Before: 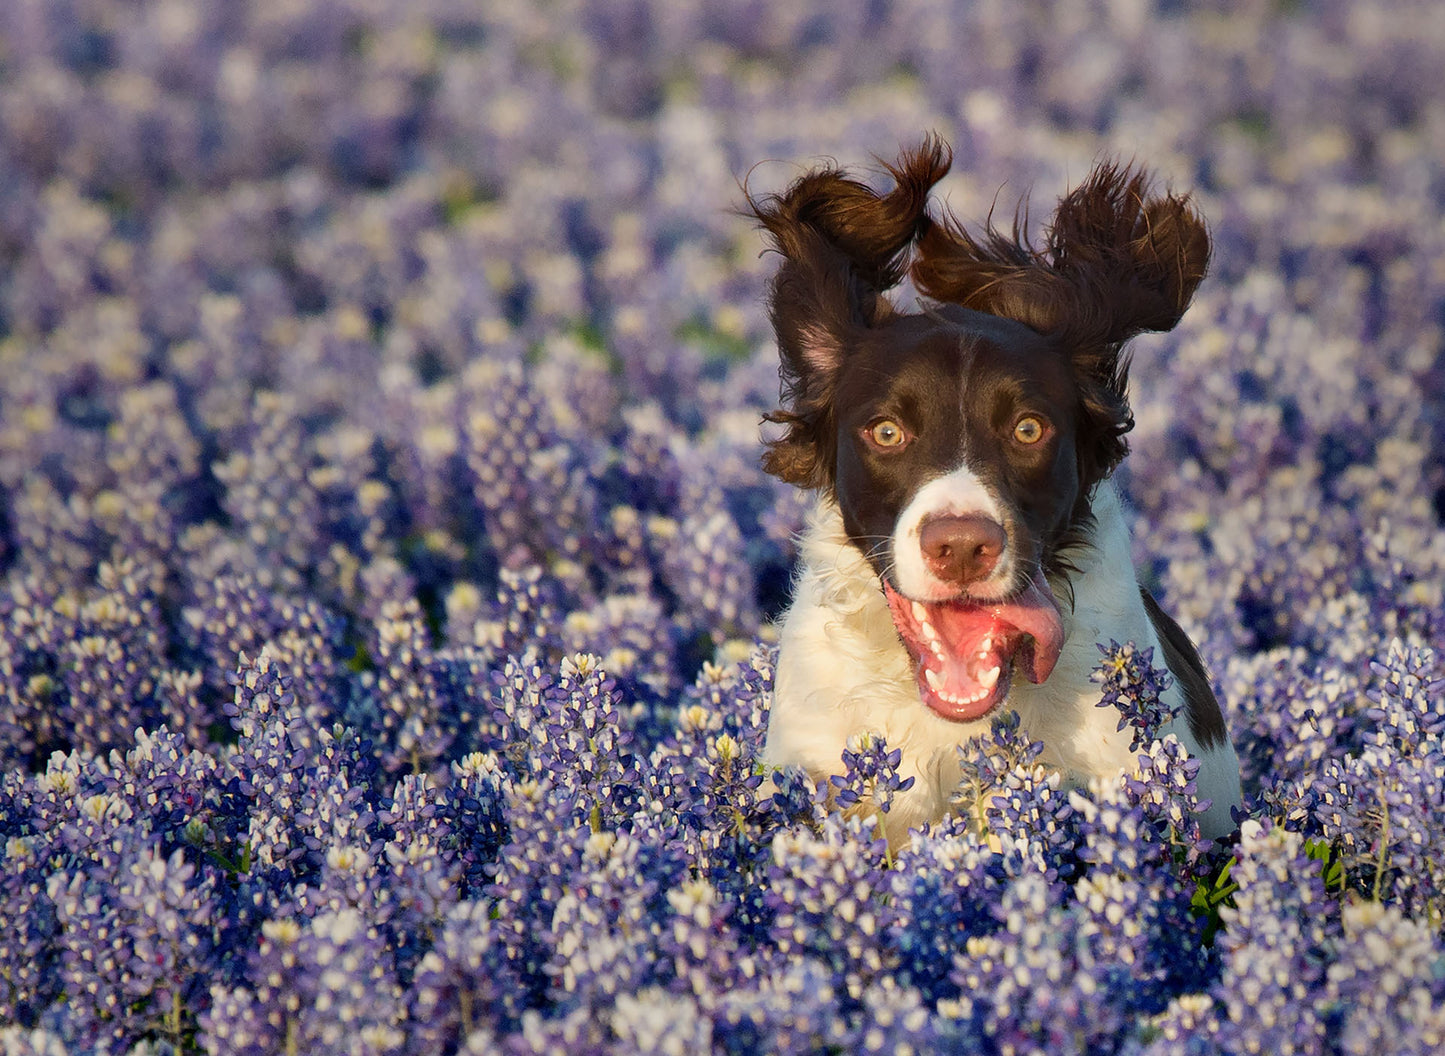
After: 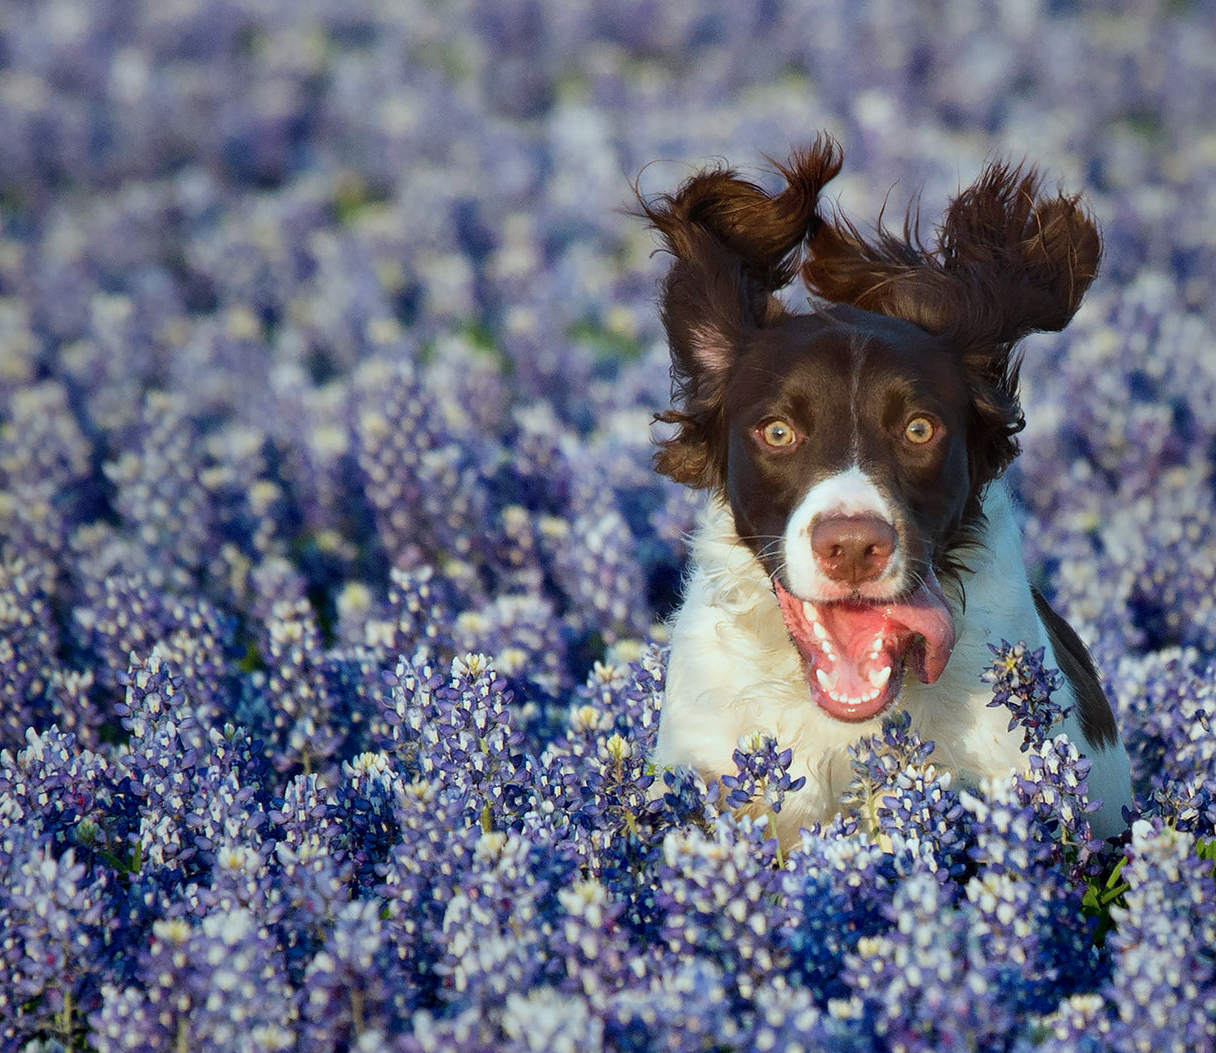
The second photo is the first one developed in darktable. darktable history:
white balance: red 1.004, blue 1.024
color correction: highlights a* -10.04, highlights b* -10.37
crop: left 7.598%, right 7.873%
